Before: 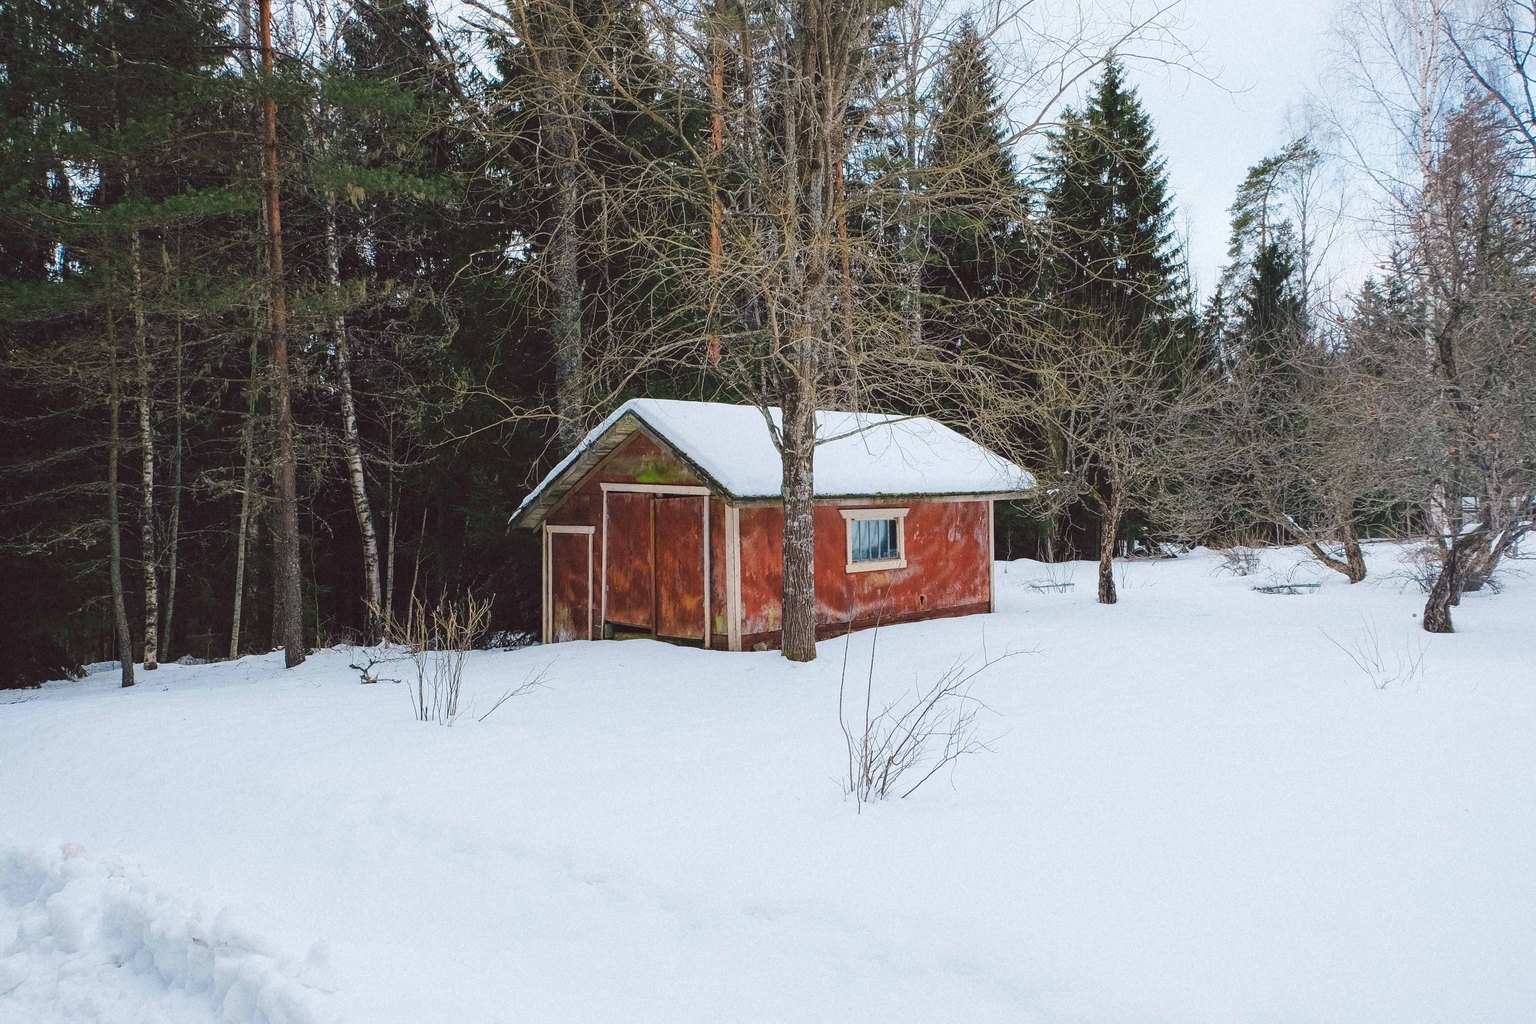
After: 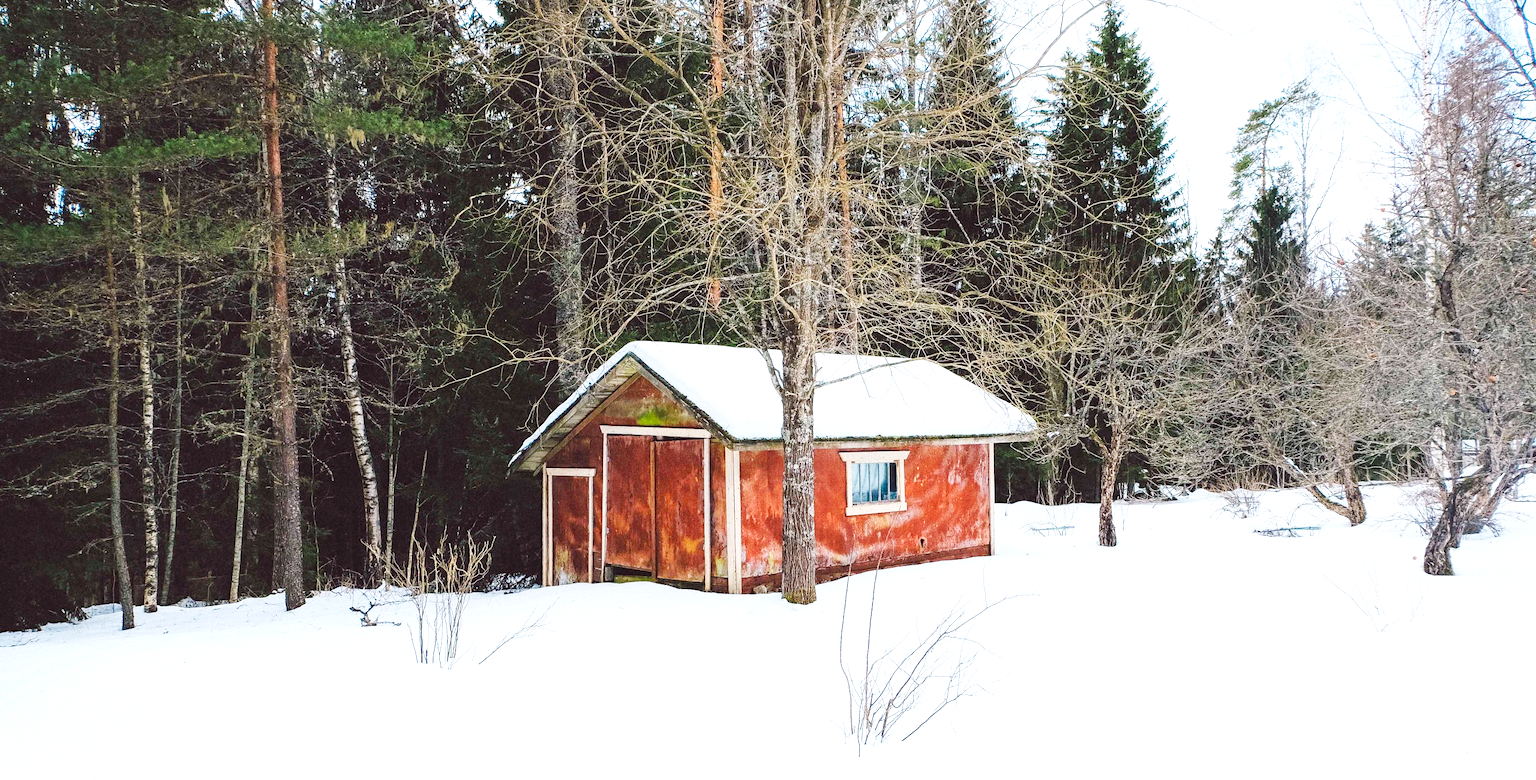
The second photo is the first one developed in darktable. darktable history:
base curve: curves: ch0 [(0, 0) (0.032, 0.025) (0.121, 0.166) (0.206, 0.329) (0.605, 0.79) (1, 1)], preserve colors none
crop: top 5.644%, bottom 18.091%
exposure: black level correction 0, exposure 0.694 EV, compensate exposure bias true, compensate highlight preservation false
